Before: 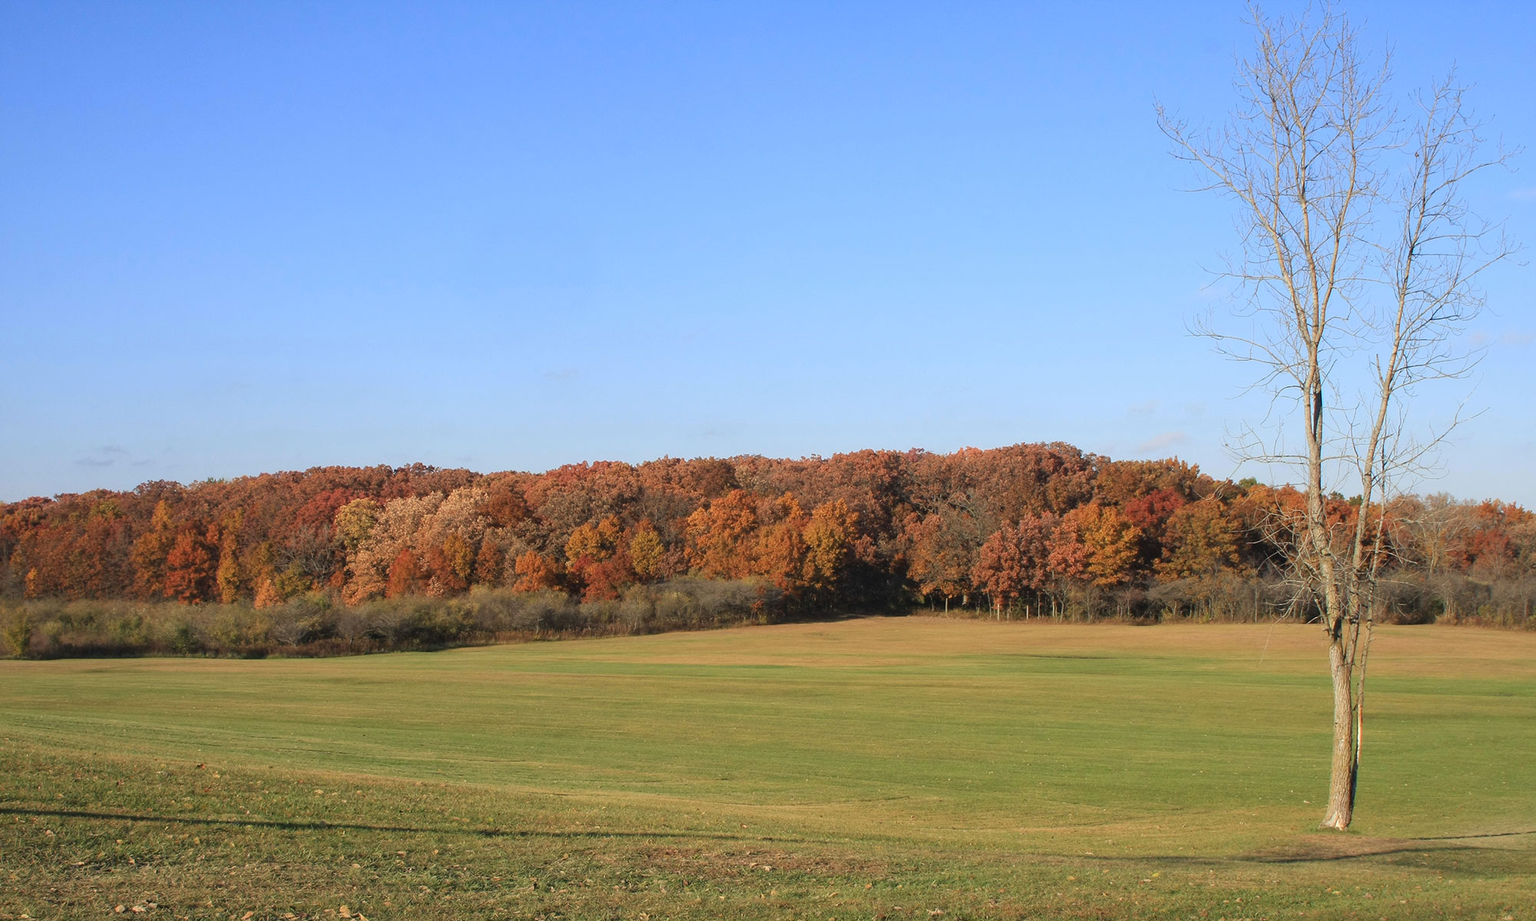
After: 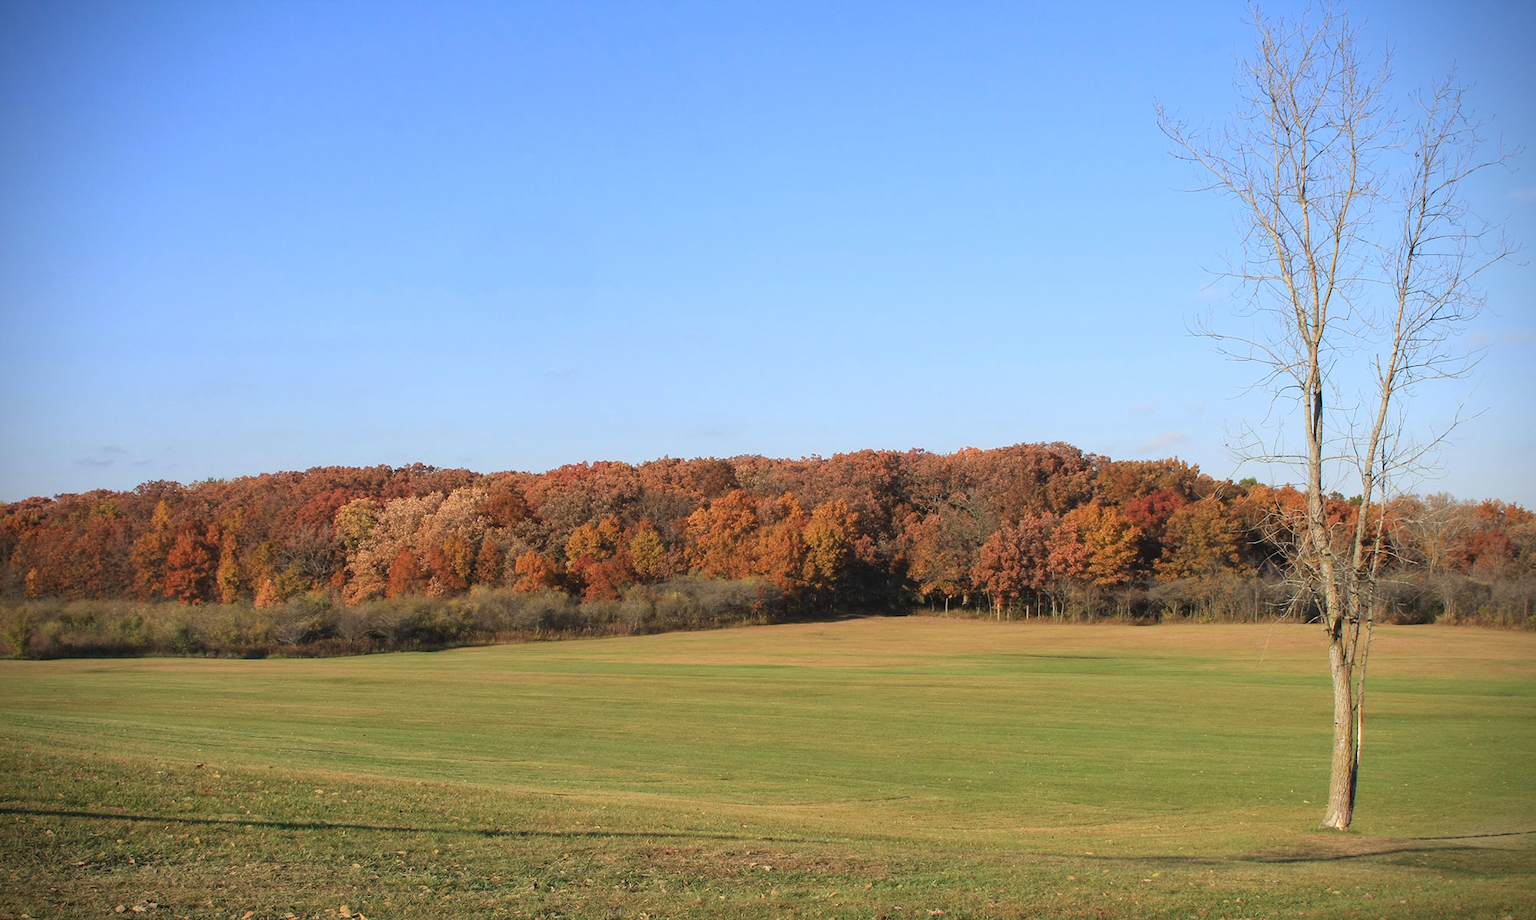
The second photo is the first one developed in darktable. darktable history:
exposure: exposure 0.077 EV, compensate exposure bias true, compensate highlight preservation false
vignetting: brightness -0.641, saturation -0.008, dithering 8-bit output
